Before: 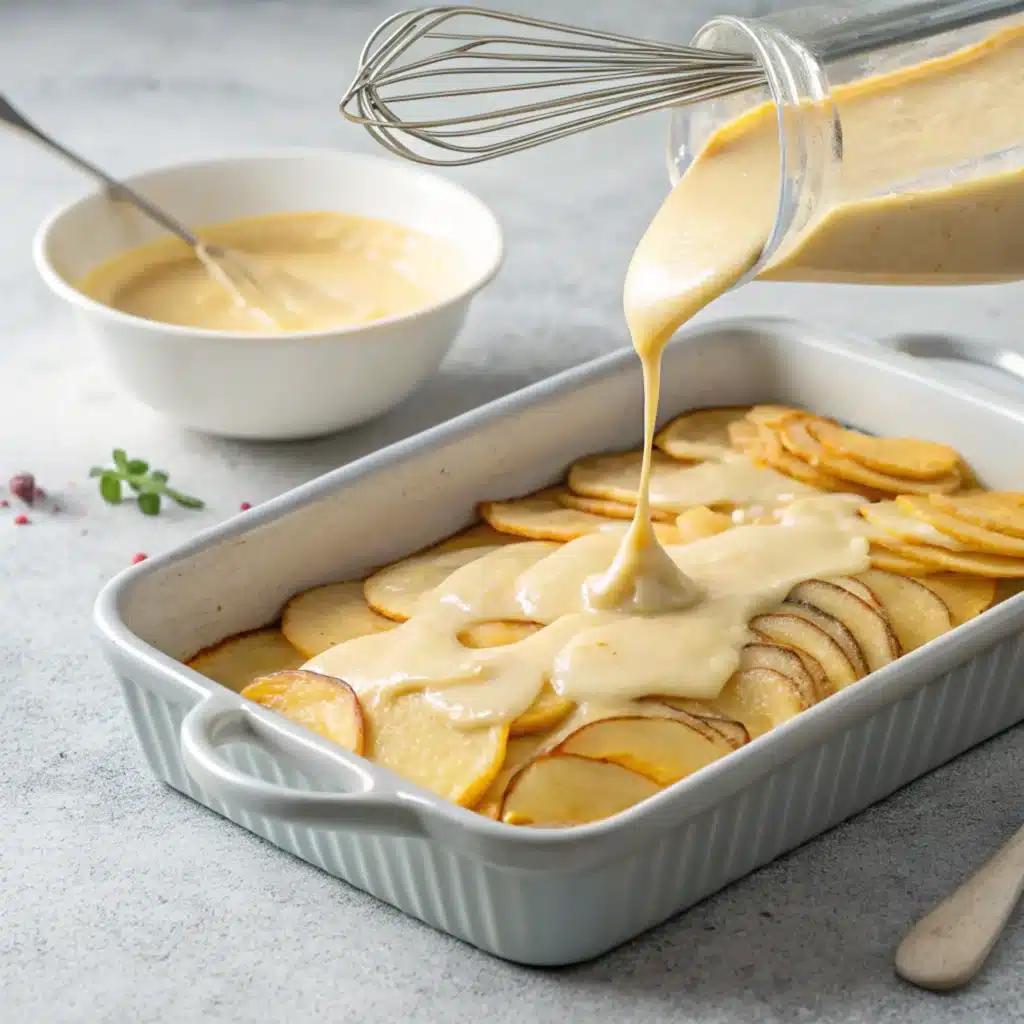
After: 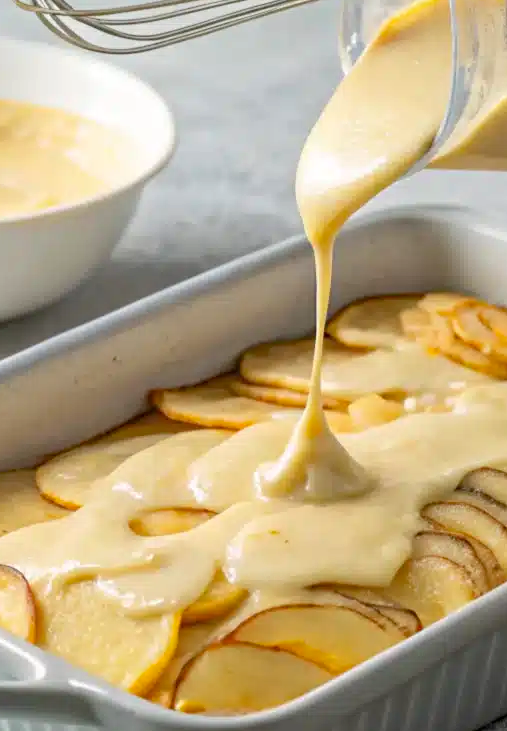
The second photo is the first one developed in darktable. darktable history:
crop: left 32.075%, top 10.976%, right 18.355%, bottom 17.596%
haze removal: compatibility mode true, adaptive false
